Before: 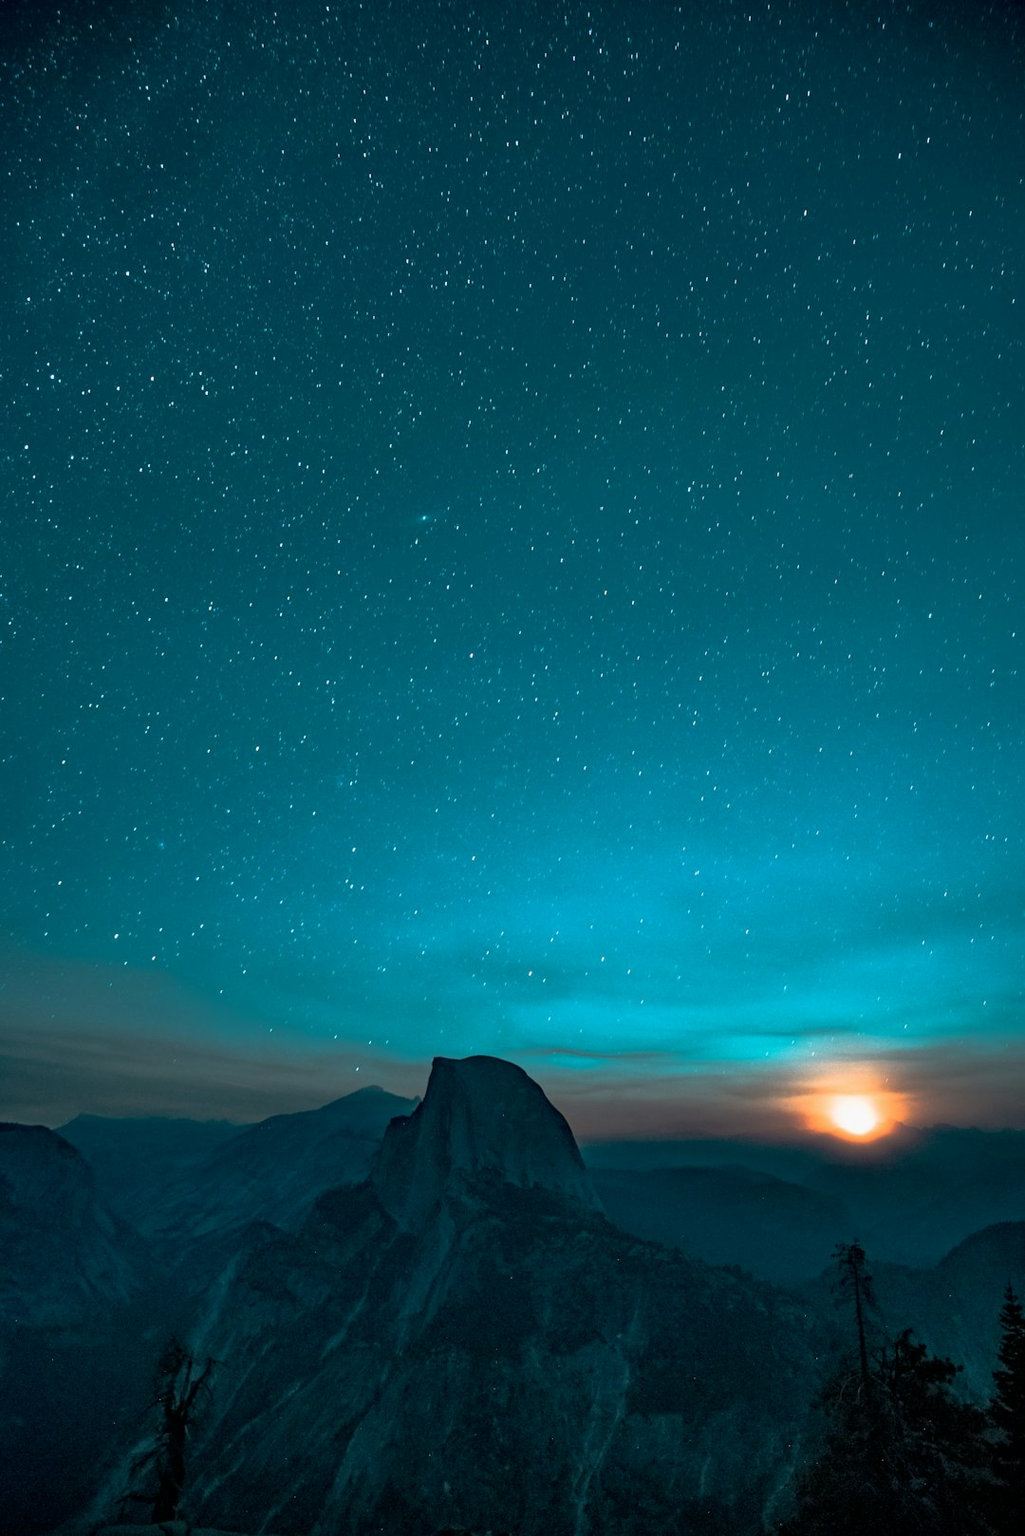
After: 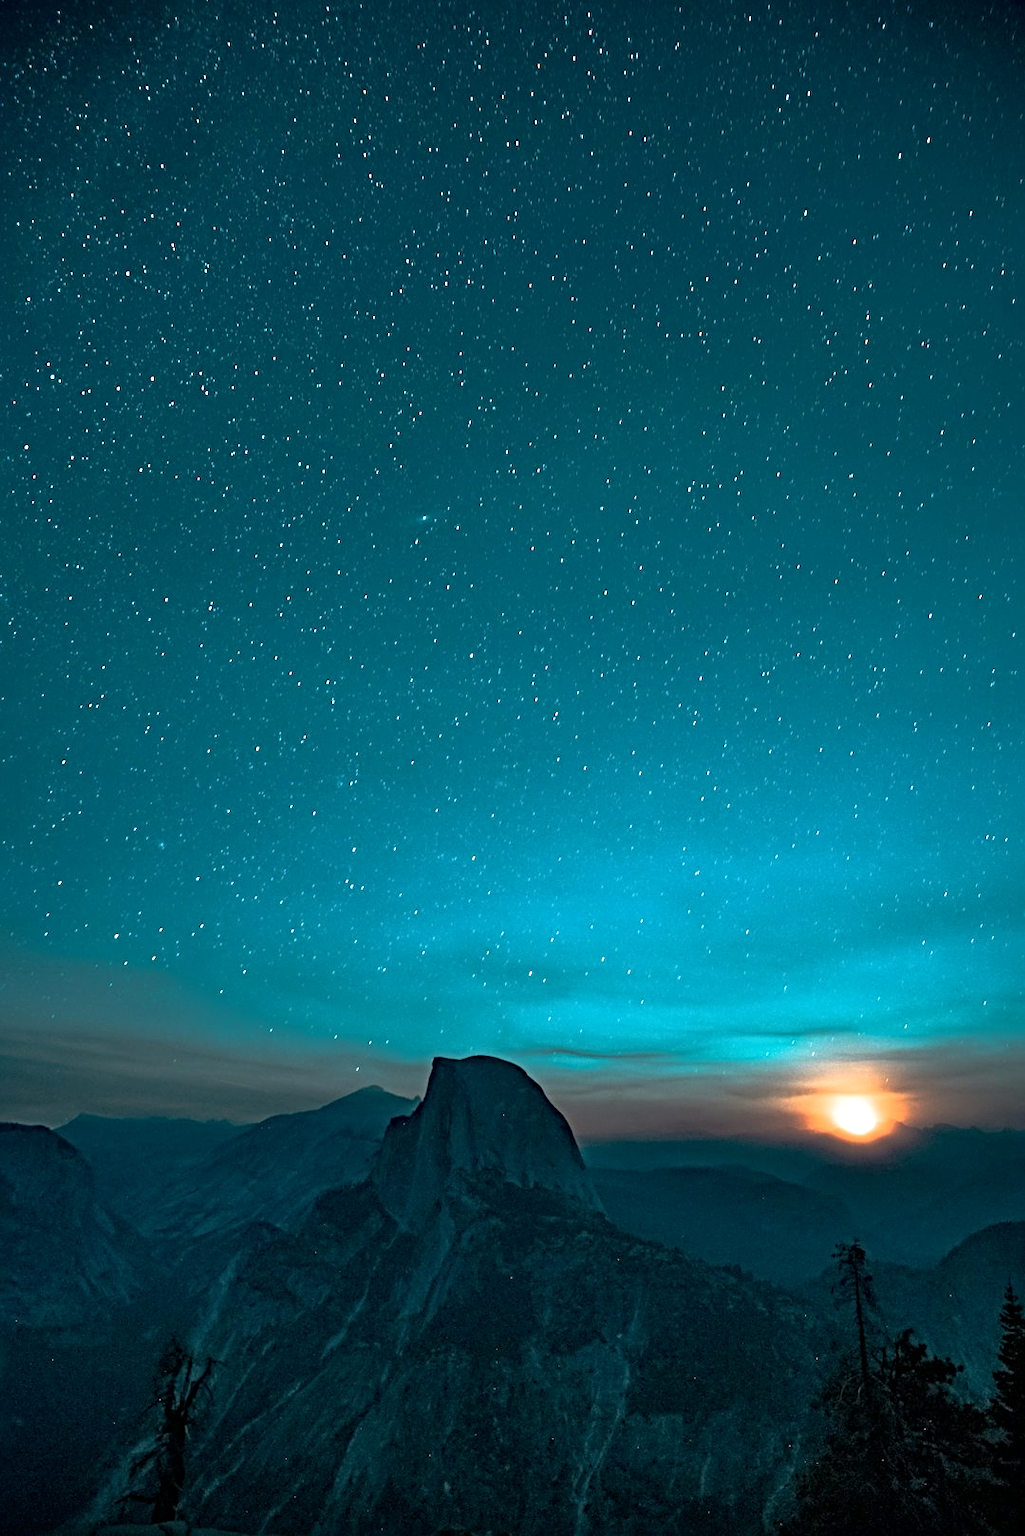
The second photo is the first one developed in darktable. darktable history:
sharpen: radius 4.852
exposure: exposure 0.194 EV, compensate highlight preservation false
